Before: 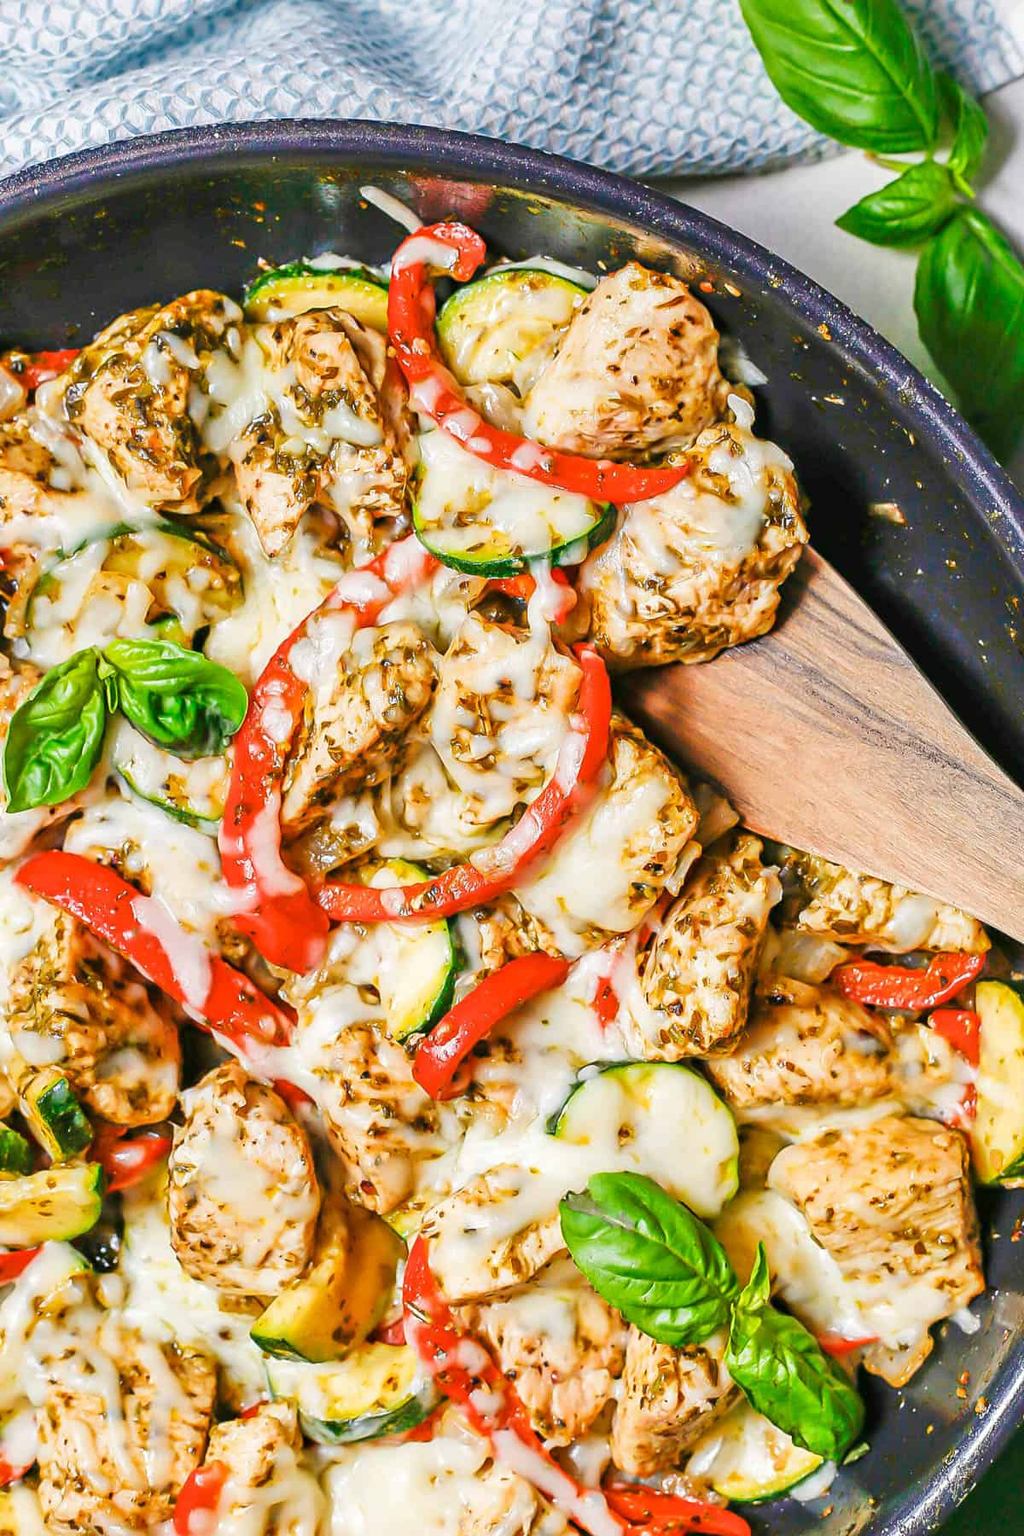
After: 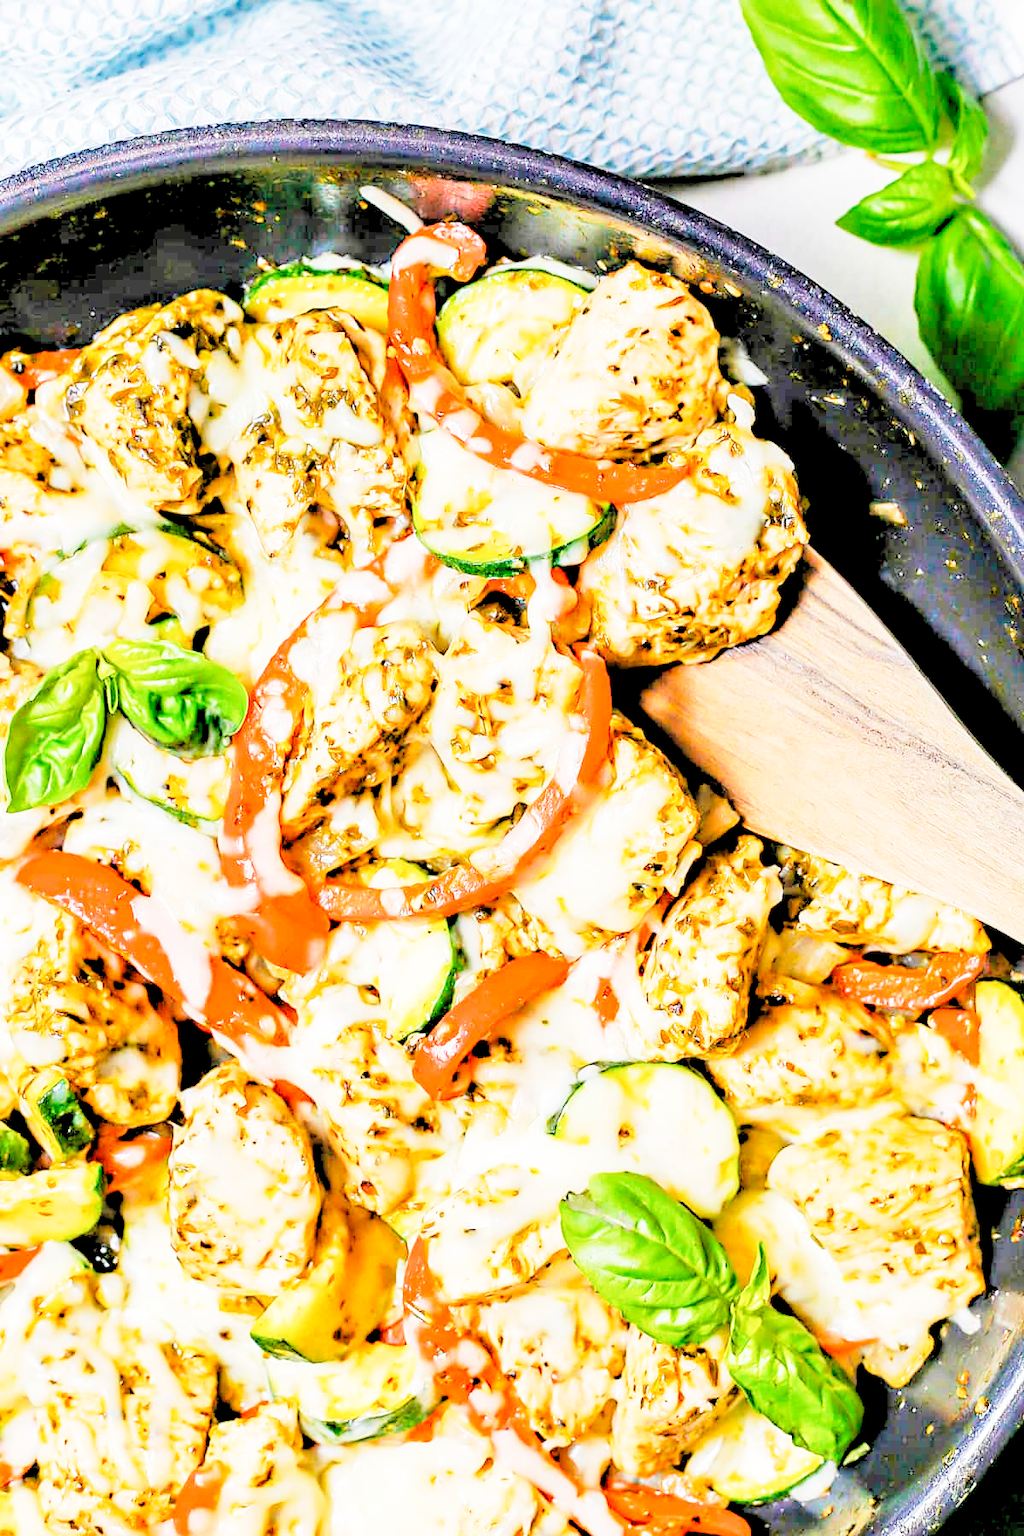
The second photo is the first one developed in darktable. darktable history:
rgb levels: levels [[0.027, 0.429, 0.996], [0, 0.5, 1], [0, 0.5, 1]]
base curve: curves: ch0 [(0, 0) (0.028, 0.03) (0.121, 0.232) (0.46, 0.748) (0.859, 0.968) (1, 1)], preserve colors none
